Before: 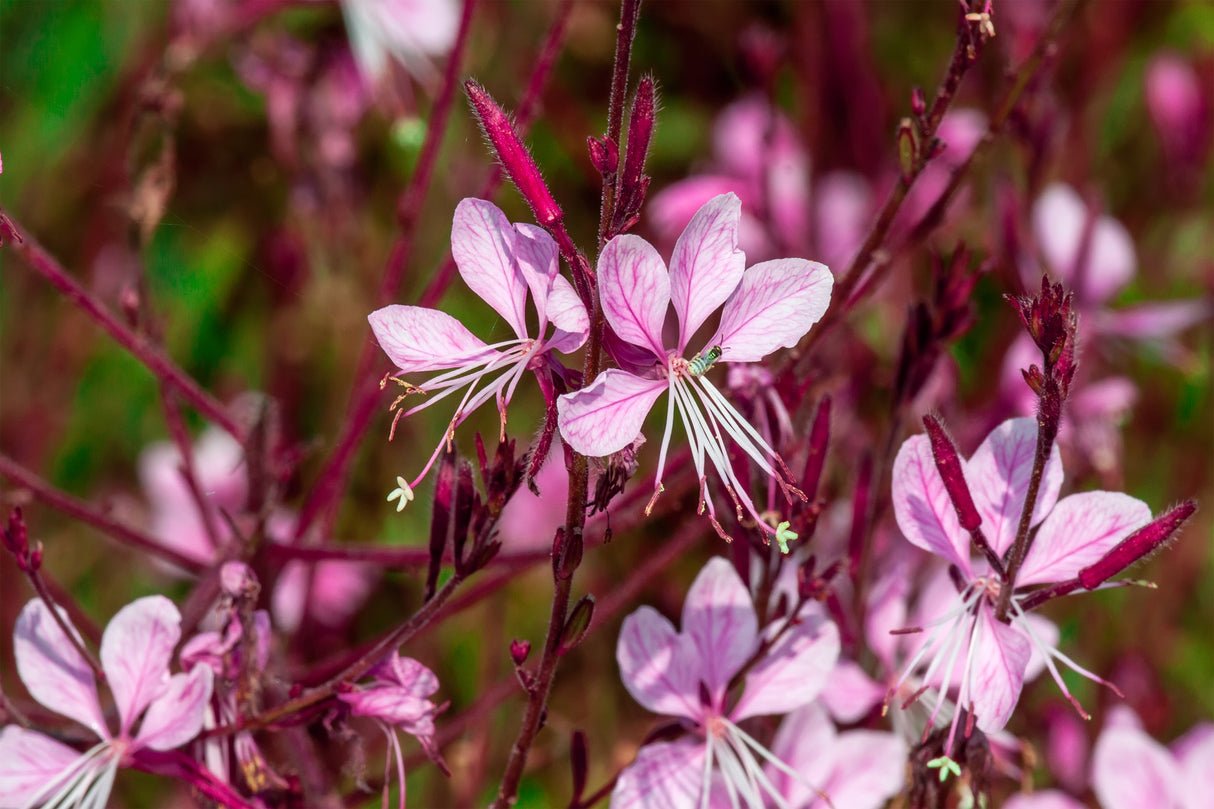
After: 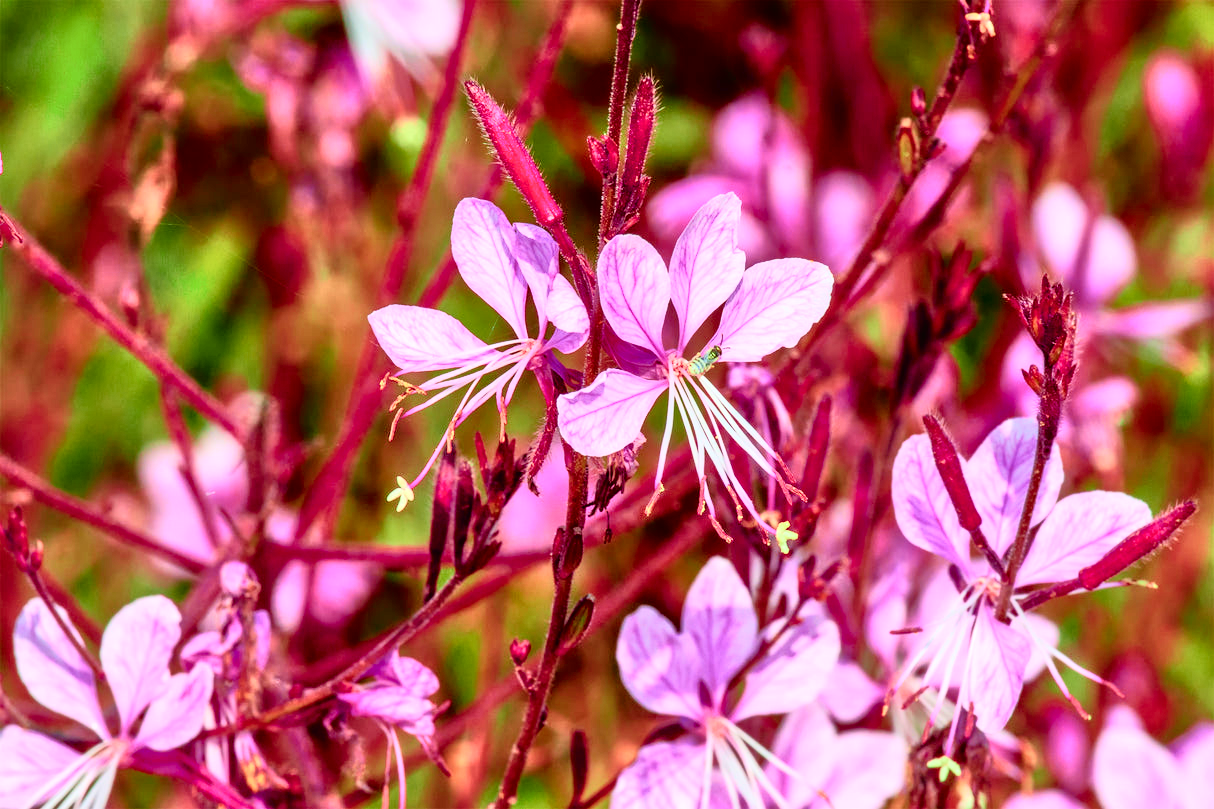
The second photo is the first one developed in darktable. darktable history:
tone curve: curves: ch0 [(0, 0.013) (0.074, 0.044) (0.251, 0.234) (0.472, 0.511) (0.63, 0.752) (0.746, 0.866) (0.899, 0.956) (1, 1)]; ch1 [(0, 0) (0.08, 0.08) (0.347, 0.394) (0.455, 0.441) (0.5, 0.5) (0.517, 0.53) (0.563, 0.611) (0.617, 0.682) (0.756, 0.788) (0.92, 0.92) (1, 1)]; ch2 [(0, 0) (0.096, 0.056) (0.304, 0.204) (0.5, 0.5) (0.539, 0.575) (0.597, 0.644) (0.92, 0.92) (1, 1)], color space Lab, independent channels, preserve colors none
tone equalizer: -7 EV 0.15 EV, -6 EV 0.6 EV, -5 EV 1.15 EV, -4 EV 1.33 EV, -3 EV 1.15 EV, -2 EV 0.6 EV, -1 EV 0.15 EV, mask exposure compensation -0.5 EV
